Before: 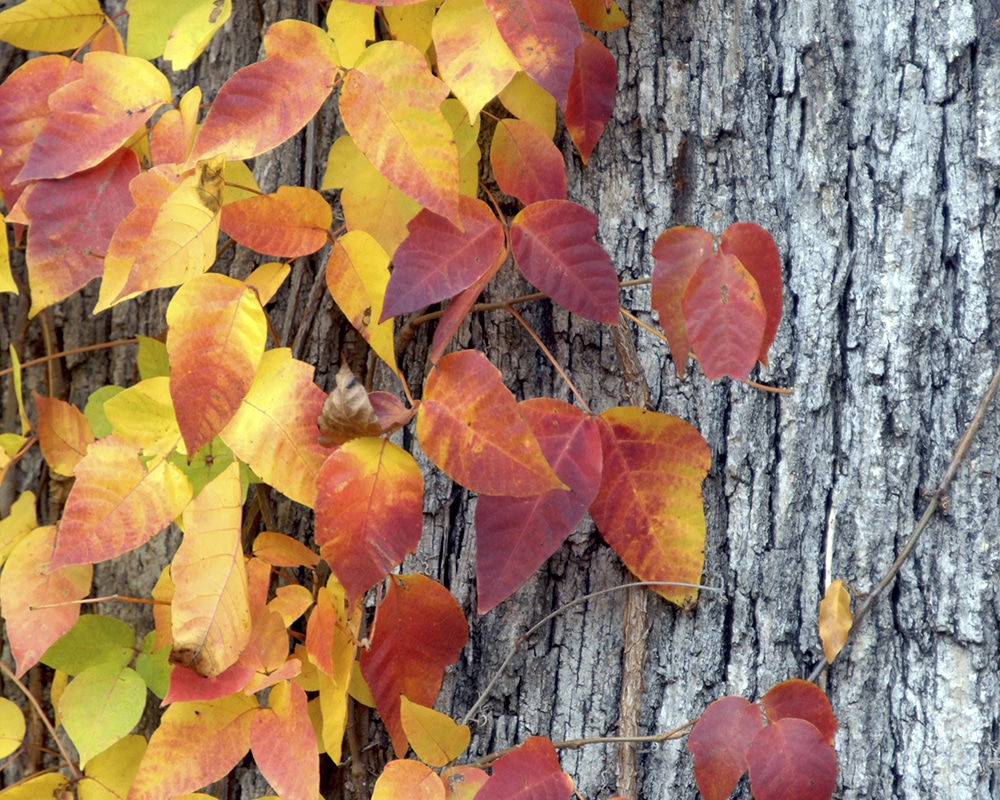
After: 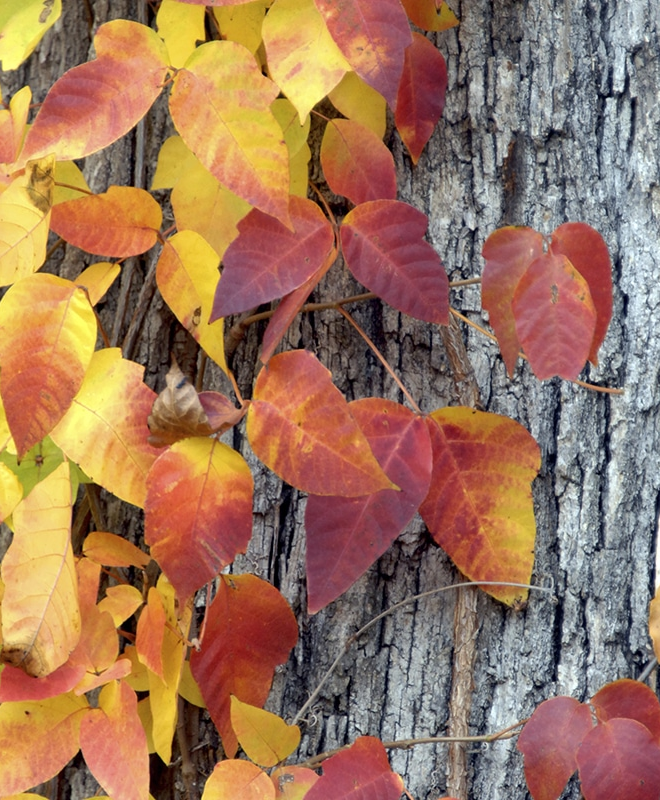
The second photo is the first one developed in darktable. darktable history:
crop: left 17.036%, right 16.951%
